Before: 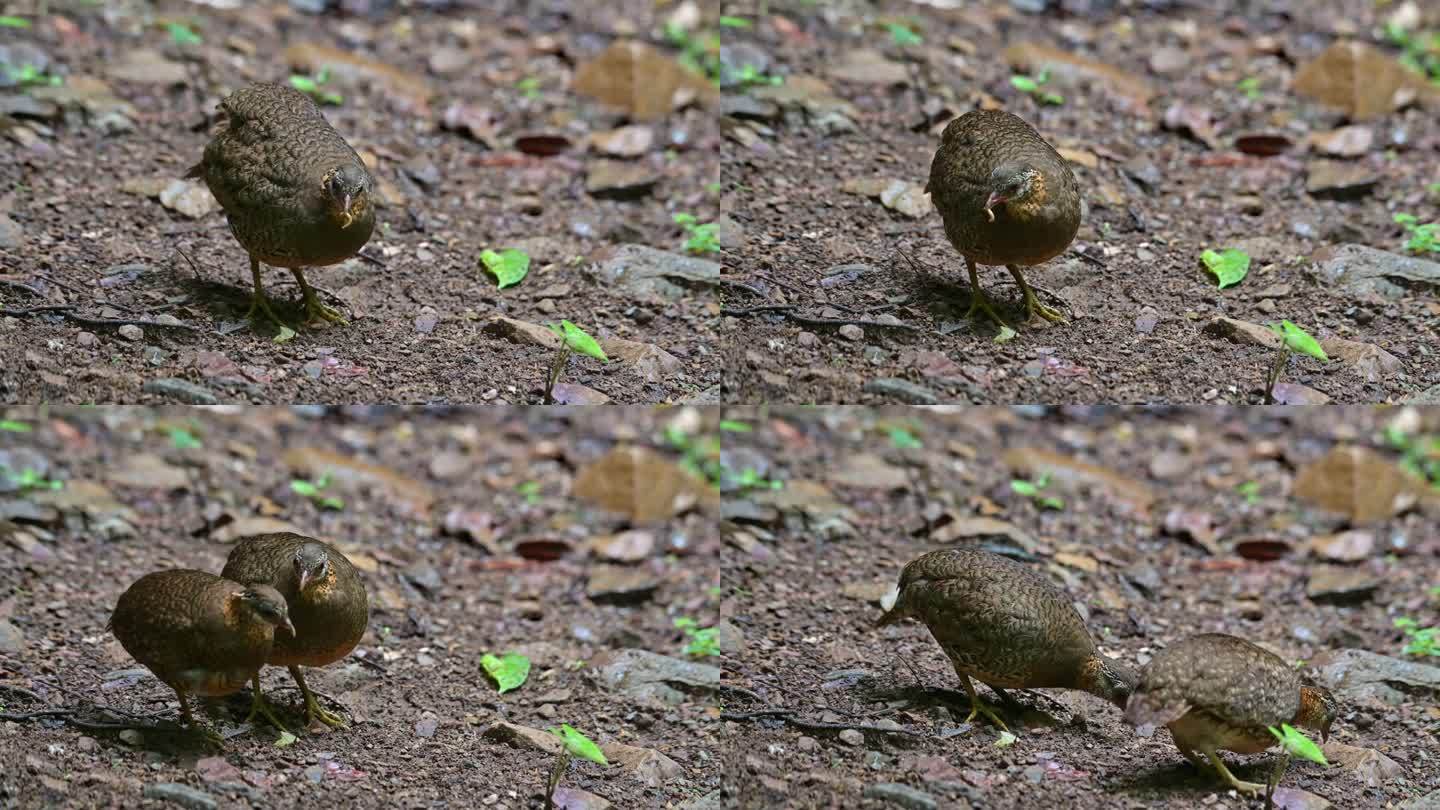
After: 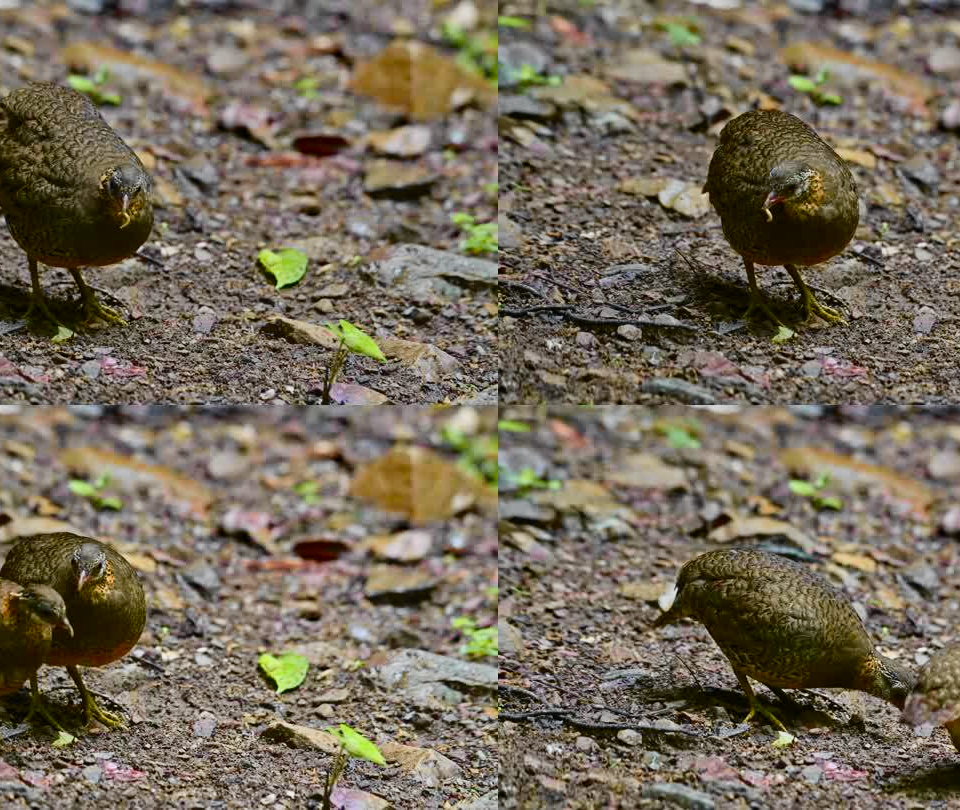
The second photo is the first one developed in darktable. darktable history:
color balance rgb: perceptual saturation grading › global saturation 20%, perceptual saturation grading › highlights -25%, perceptual saturation grading › shadows 25%
graduated density: rotation 5.63°, offset 76.9
crop and rotate: left 15.446%, right 17.836%
color contrast: green-magenta contrast 0.8, blue-yellow contrast 1.1, unbound 0
base curve: curves: ch0 [(0, 0) (0.297, 0.298) (1, 1)], preserve colors none
tone curve: curves: ch0 [(0, 0) (0.131, 0.116) (0.316, 0.345) (0.501, 0.584) (0.629, 0.732) (0.812, 0.888) (1, 0.974)]; ch1 [(0, 0) (0.366, 0.367) (0.475, 0.462) (0.494, 0.496) (0.504, 0.499) (0.553, 0.584) (1, 1)]; ch2 [(0, 0) (0.333, 0.346) (0.375, 0.375) (0.424, 0.43) (0.476, 0.492) (0.502, 0.502) (0.533, 0.556) (0.566, 0.599) (0.614, 0.653) (1, 1)], color space Lab, independent channels, preserve colors none
